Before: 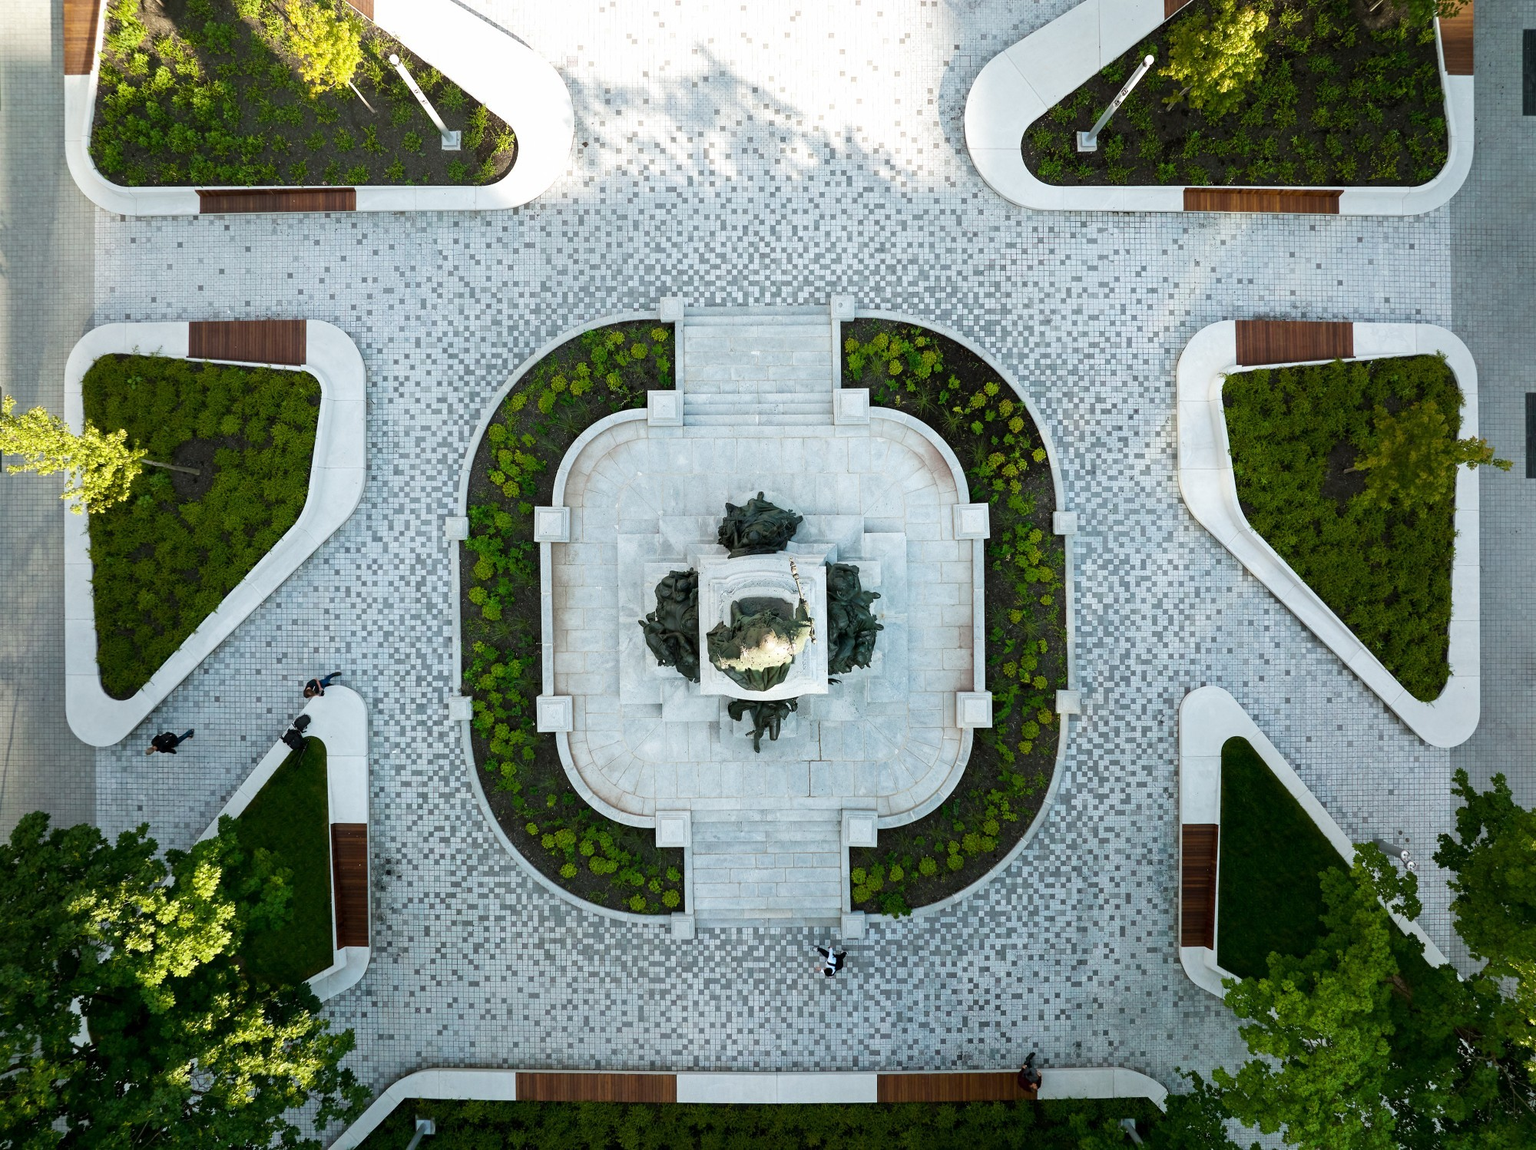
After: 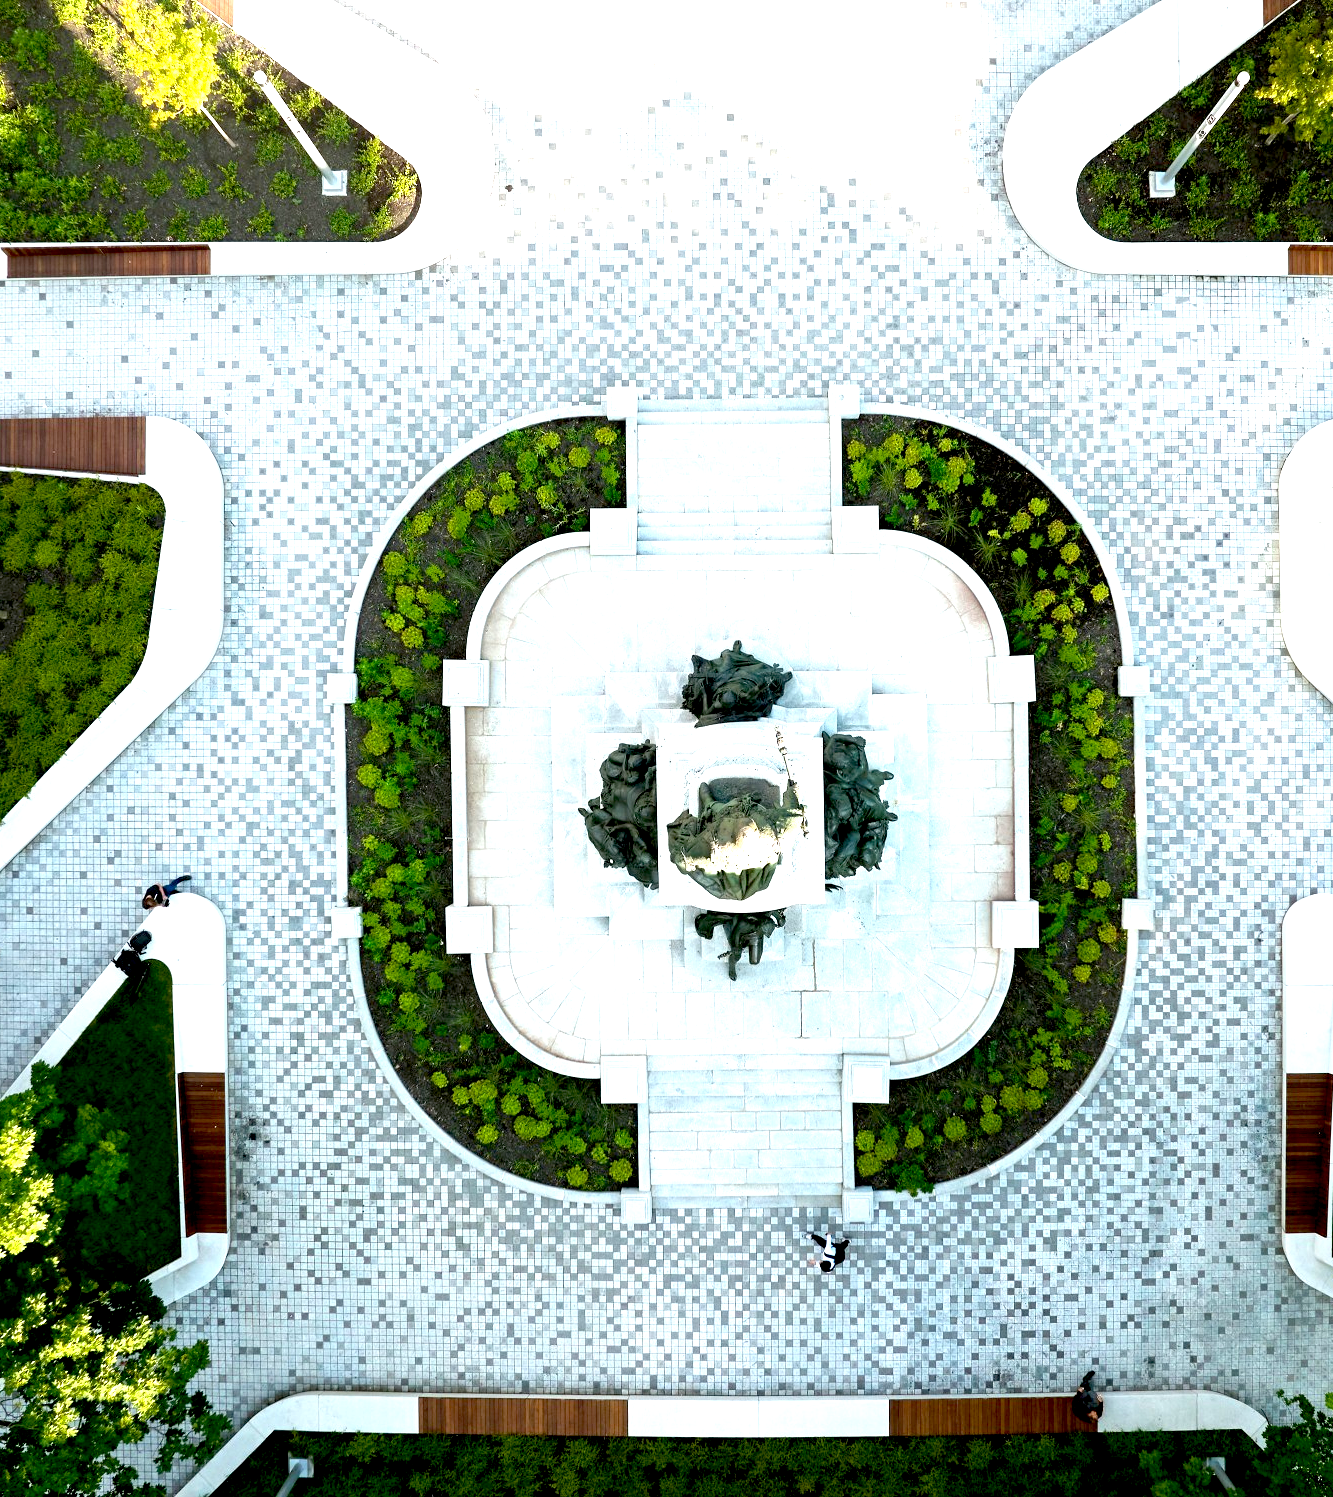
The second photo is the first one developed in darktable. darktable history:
crop and rotate: left 12.673%, right 20.66%
exposure: black level correction 0.011, exposure 1.088 EV, compensate exposure bias true, compensate highlight preservation false
